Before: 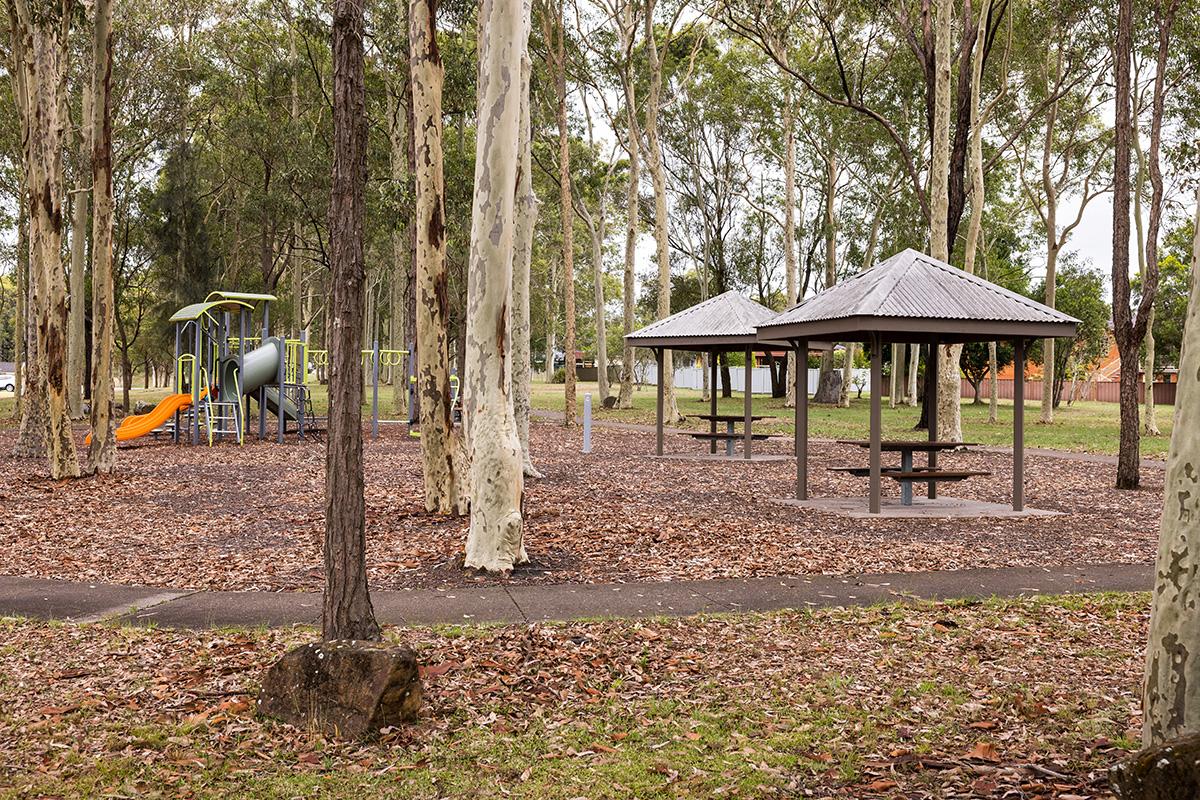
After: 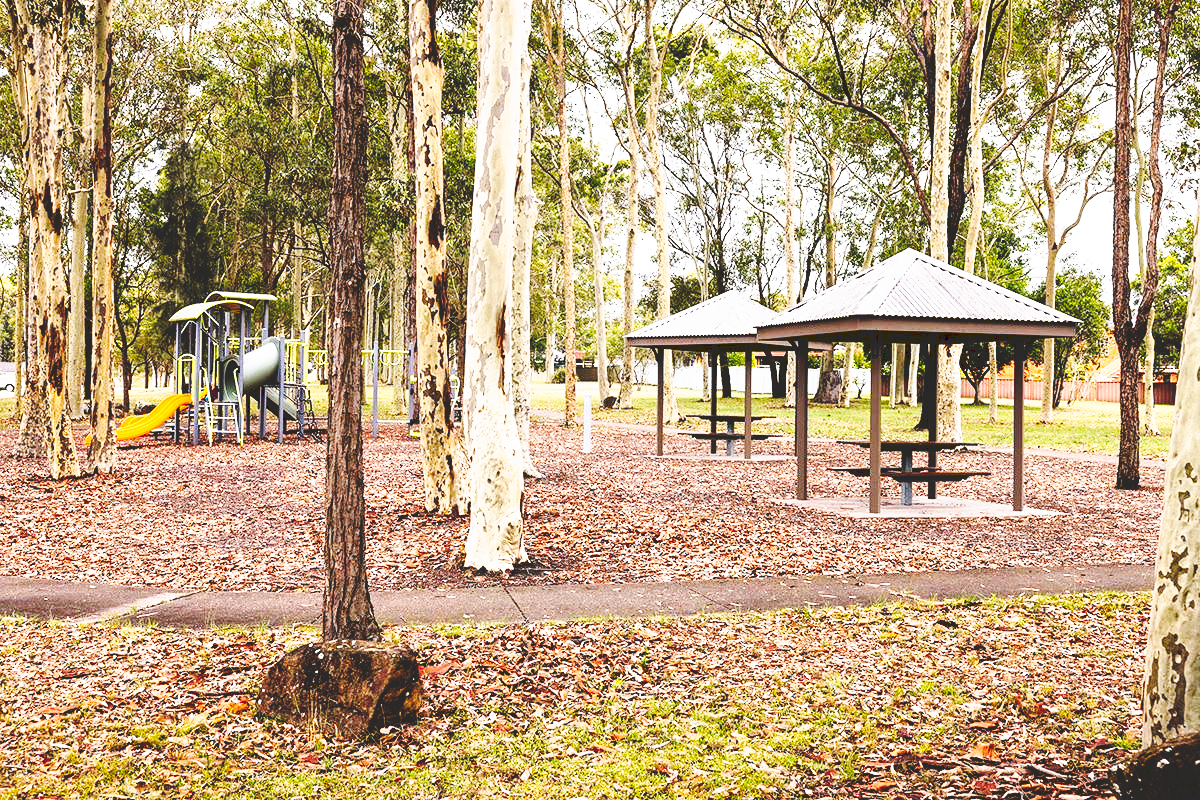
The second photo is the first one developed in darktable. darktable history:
tone curve: curves: ch0 [(0, 0) (0.003, 0.156) (0.011, 0.156) (0.025, 0.161) (0.044, 0.161) (0.069, 0.161) (0.1, 0.166) (0.136, 0.168) (0.177, 0.179) (0.224, 0.202) (0.277, 0.241) (0.335, 0.296) (0.399, 0.378) (0.468, 0.484) (0.543, 0.604) (0.623, 0.728) (0.709, 0.822) (0.801, 0.918) (0.898, 0.98) (1, 1)], preserve colors none
base curve: curves: ch0 [(0, 0) (0.028, 0.03) (0.121, 0.232) (0.46, 0.748) (0.859, 0.968) (1, 1)], preserve colors none
